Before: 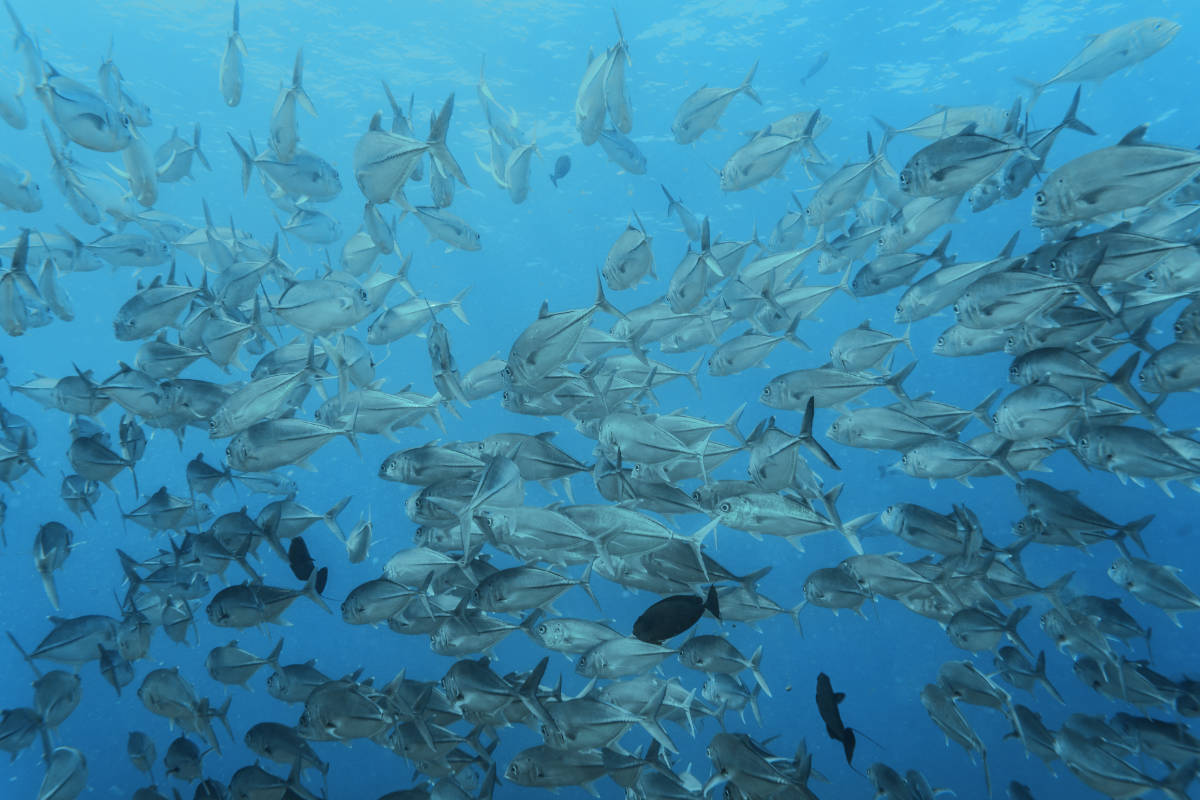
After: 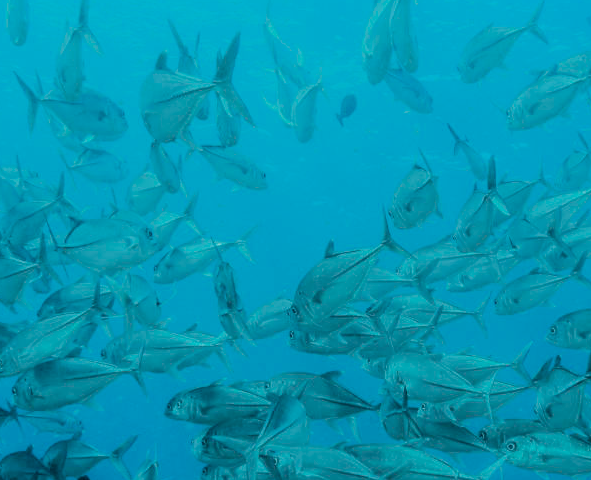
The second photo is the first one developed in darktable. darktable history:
crop: left 17.835%, top 7.675%, right 32.881%, bottom 32.213%
filmic rgb: black relative exposure -7.65 EV, white relative exposure 4.56 EV, hardness 3.61, color science v6 (2022)
